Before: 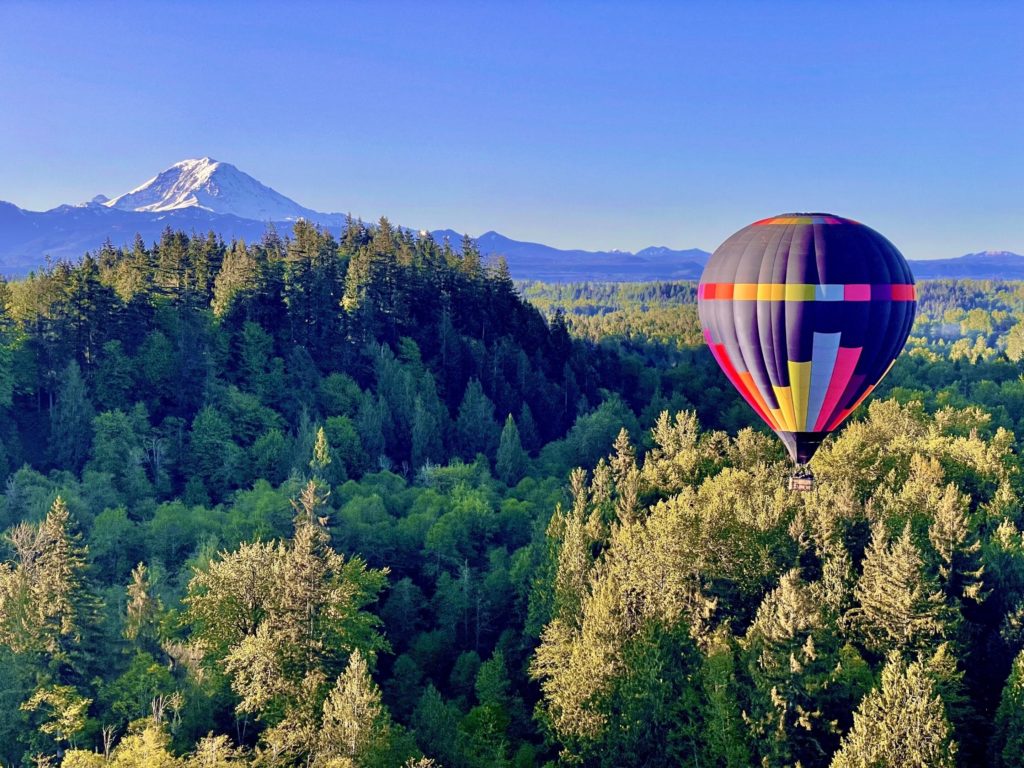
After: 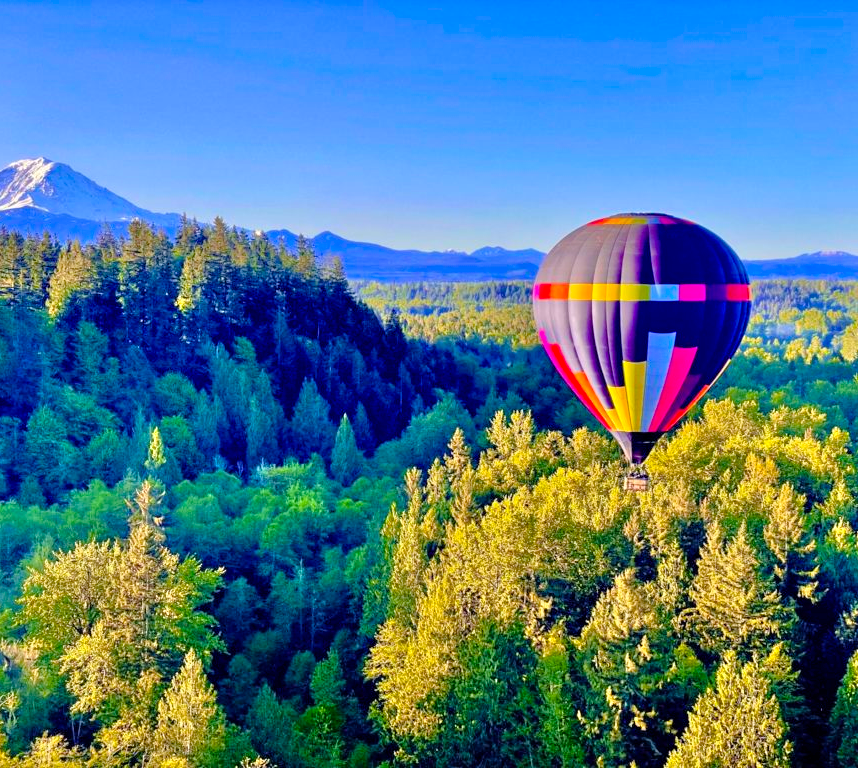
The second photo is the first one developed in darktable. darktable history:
tone equalizer: -7 EV 0.15 EV, -6 EV 0.6 EV, -5 EV 1.15 EV, -4 EV 1.33 EV, -3 EV 1.15 EV, -2 EV 0.6 EV, -1 EV 0.15 EV, mask exposure compensation -0.5 EV
color balance rgb: linear chroma grading › global chroma 15%, perceptual saturation grading › global saturation 30%
crop: left 16.145%
